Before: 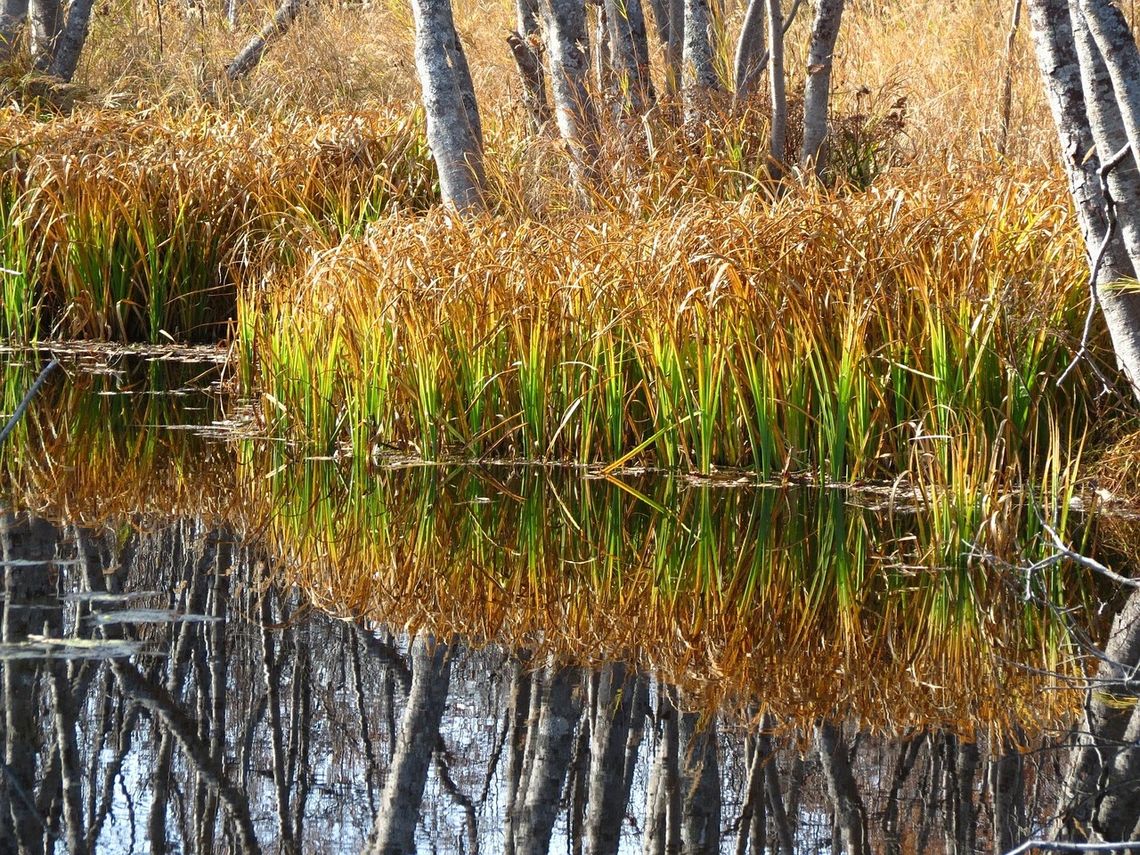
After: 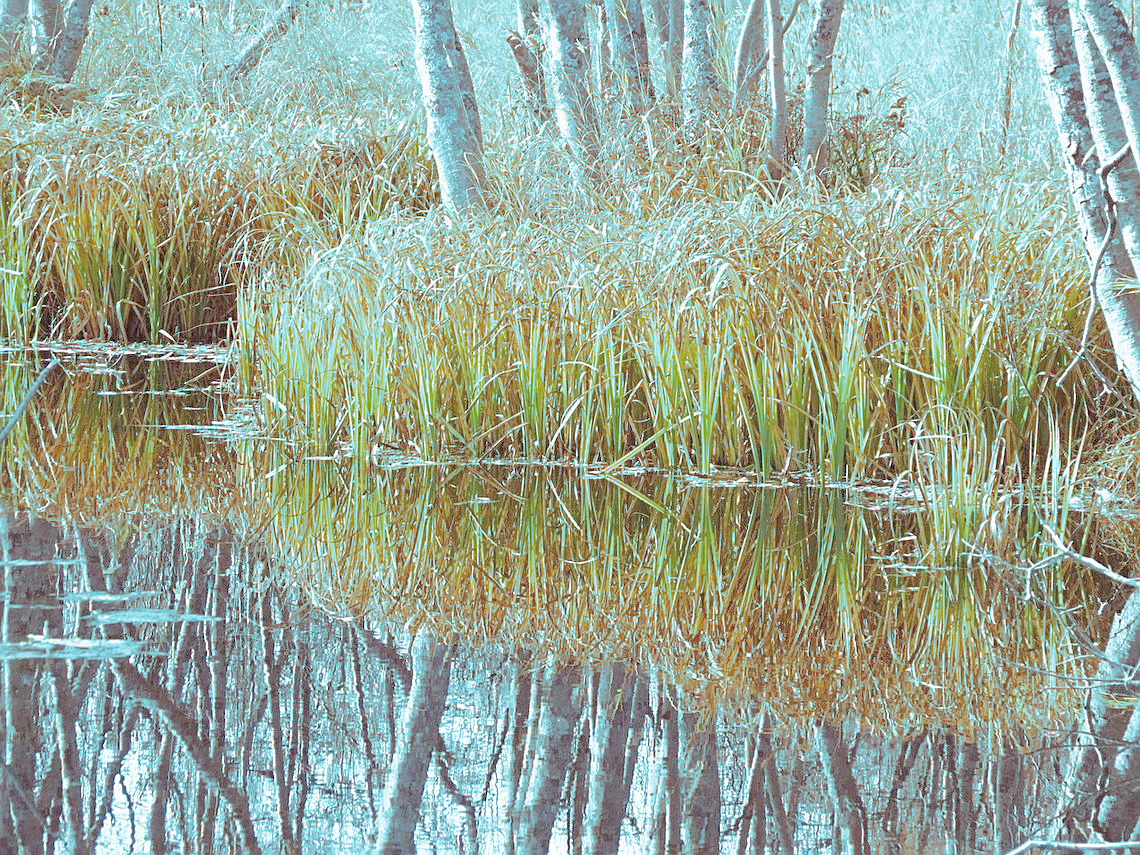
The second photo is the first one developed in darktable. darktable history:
sharpen: on, module defaults
split-toning: shadows › hue 327.6°, highlights › hue 198°, highlights › saturation 0.55, balance -21.25, compress 0%
